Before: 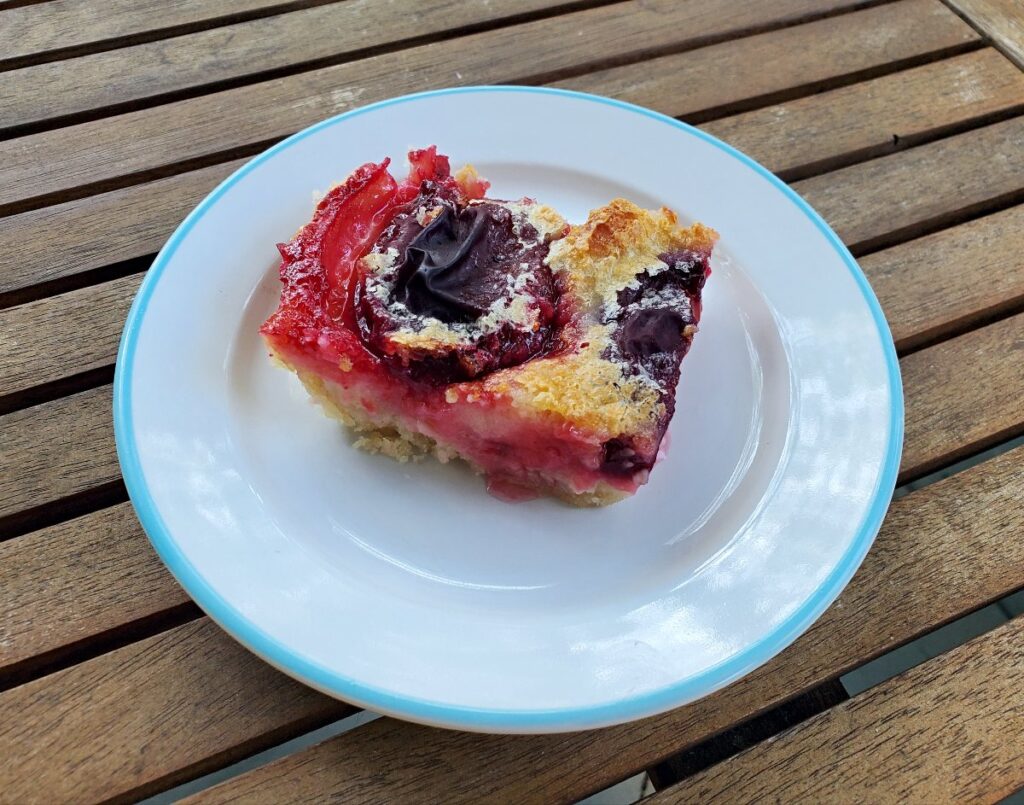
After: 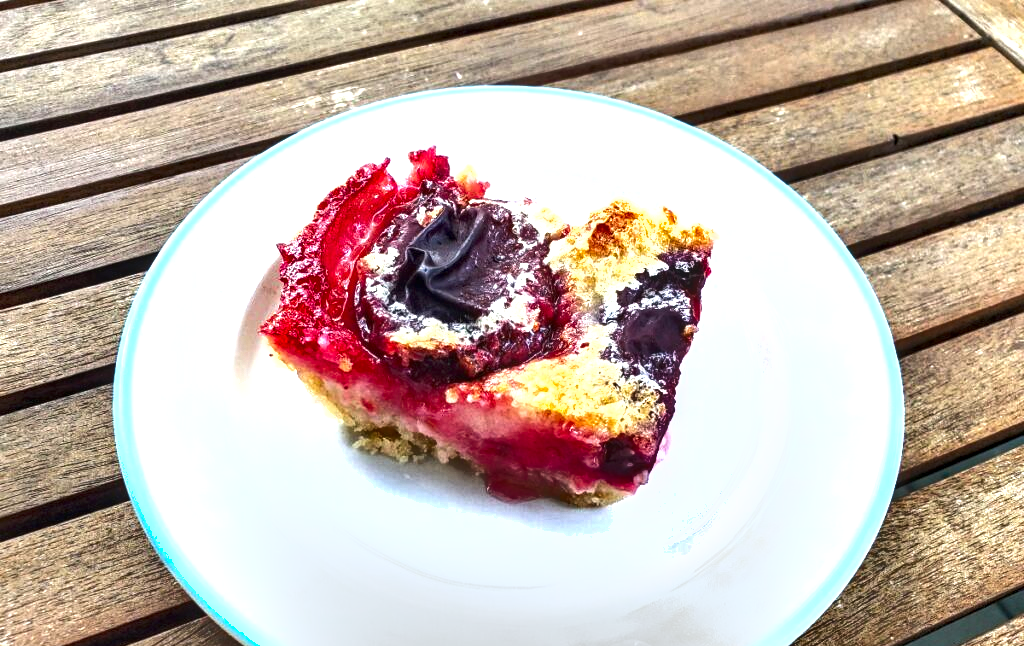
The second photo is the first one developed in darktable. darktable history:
exposure: black level correction 0, exposure 1.4 EV, compensate highlight preservation false
crop: bottom 19.644%
shadows and highlights: soften with gaussian
local contrast: detail 130%
